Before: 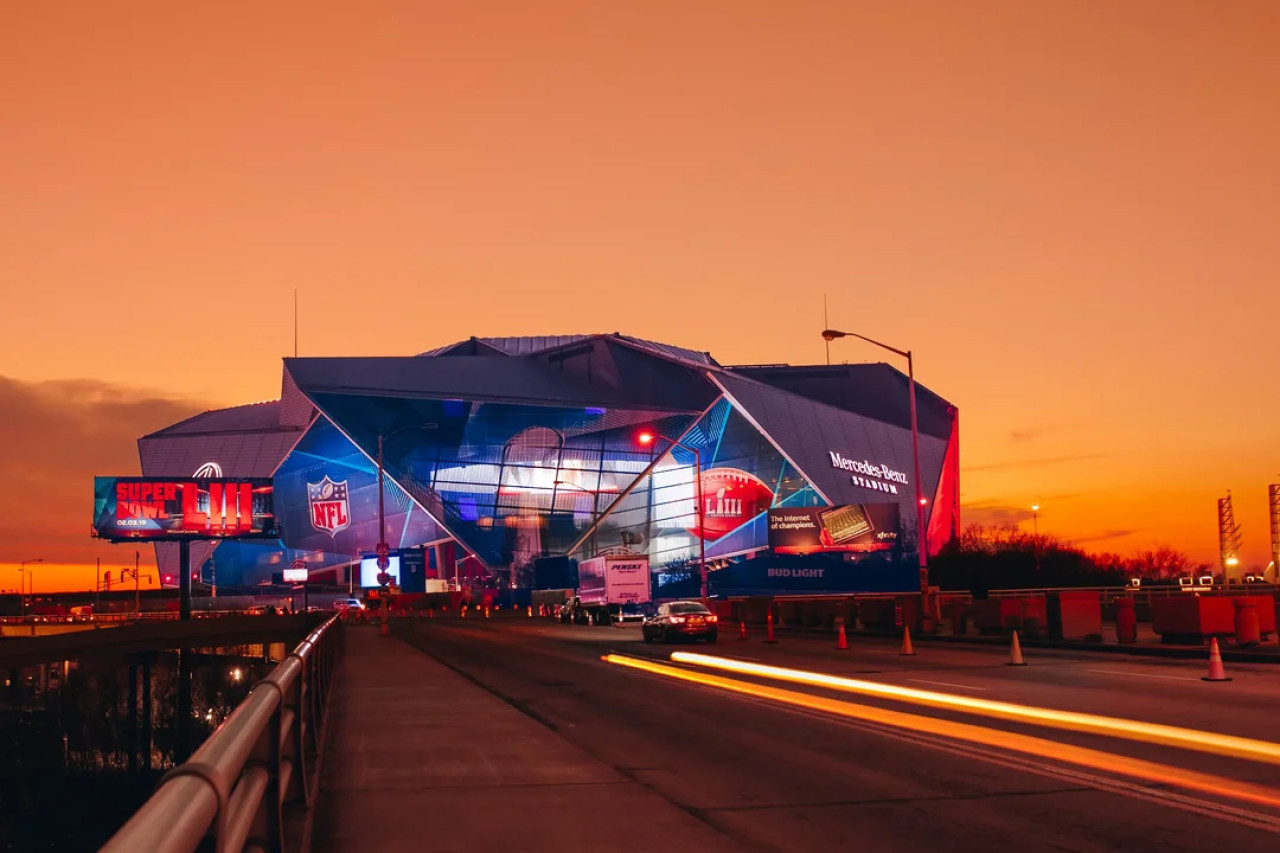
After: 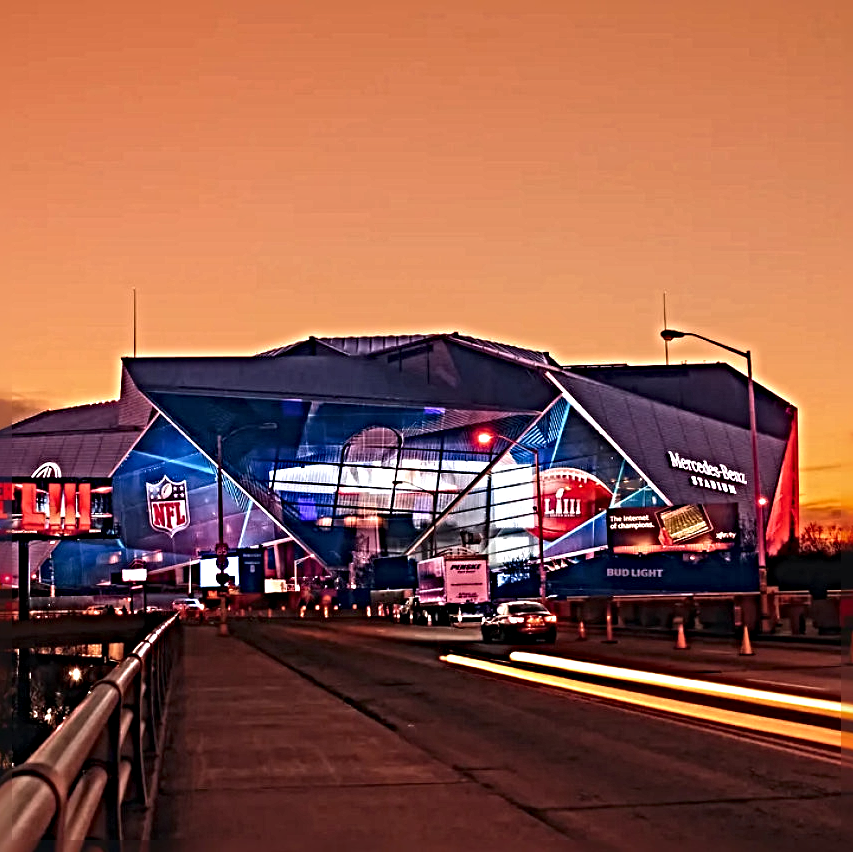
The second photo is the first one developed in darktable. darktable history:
sharpen: radius 6.3, amount 1.8, threshold 0
crop and rotate: left 12.648%, right 20.685%
white balance: red 0.982, blue 1.018
